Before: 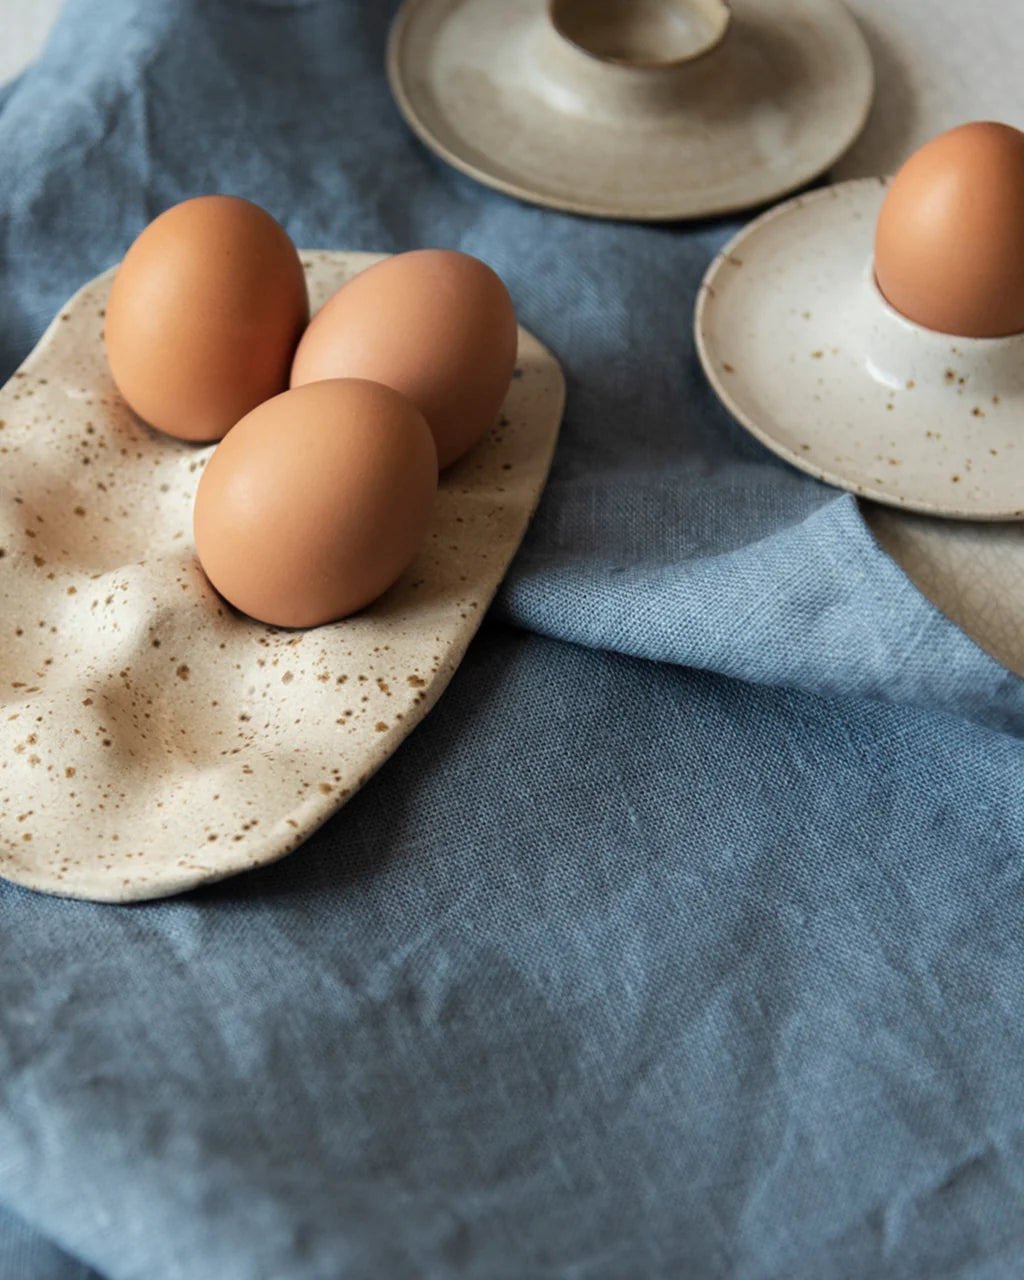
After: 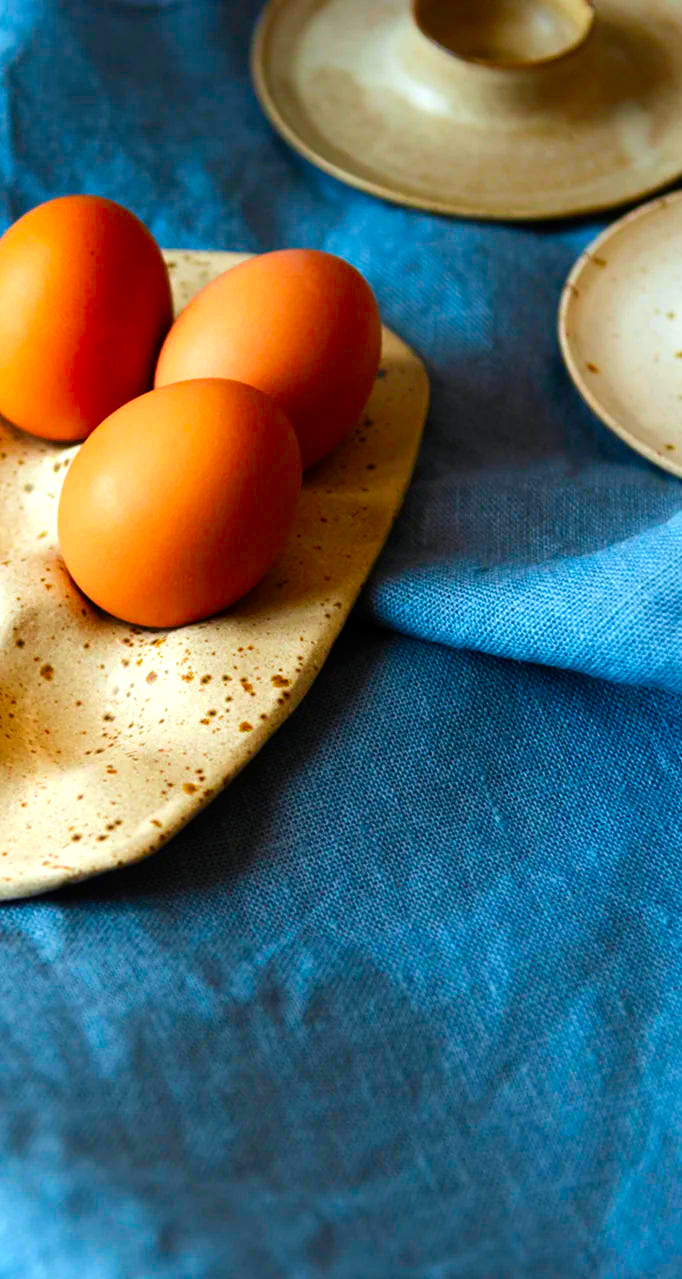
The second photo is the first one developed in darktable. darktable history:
color correction: saturation 2.15
crop and rotate: left 13.342%, right 19.991%
white balance: red 0.986, blue 1.01
color balance rgb: shadows lift › luminance -20%, power › hue 72.24°, highlights gain › luminance 15%, global offset › hue 171.6°, perceptual saturation grading › highlights -15%, perceptual saturation grading › shadows 25%, global vibrance 30%, contrast 10%
